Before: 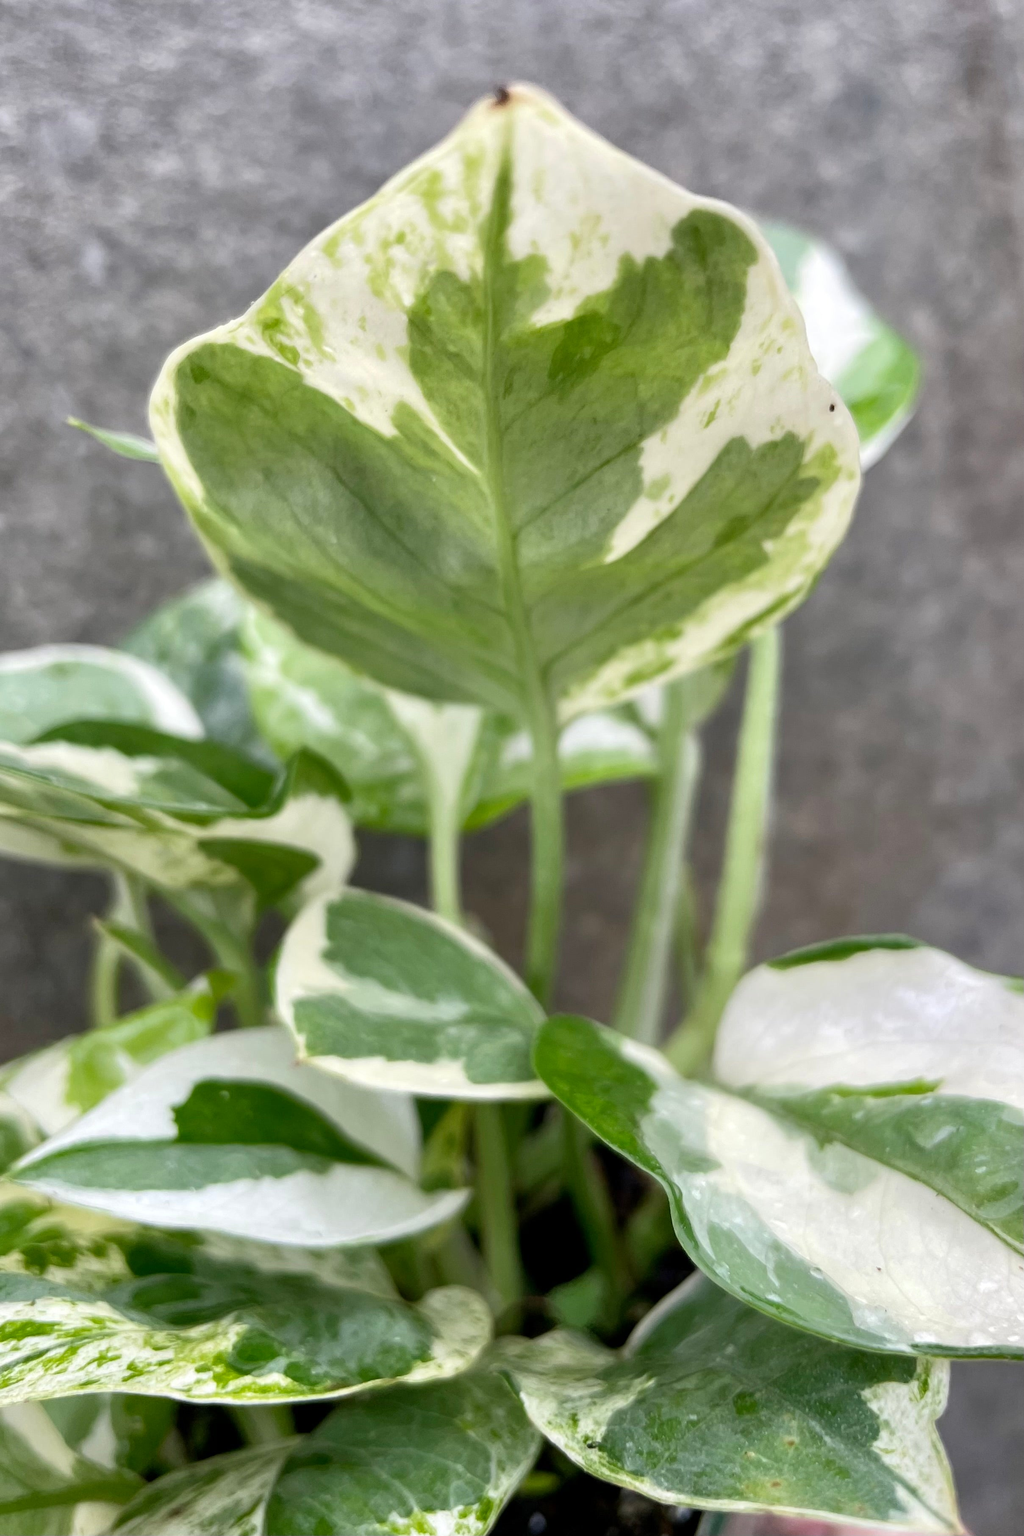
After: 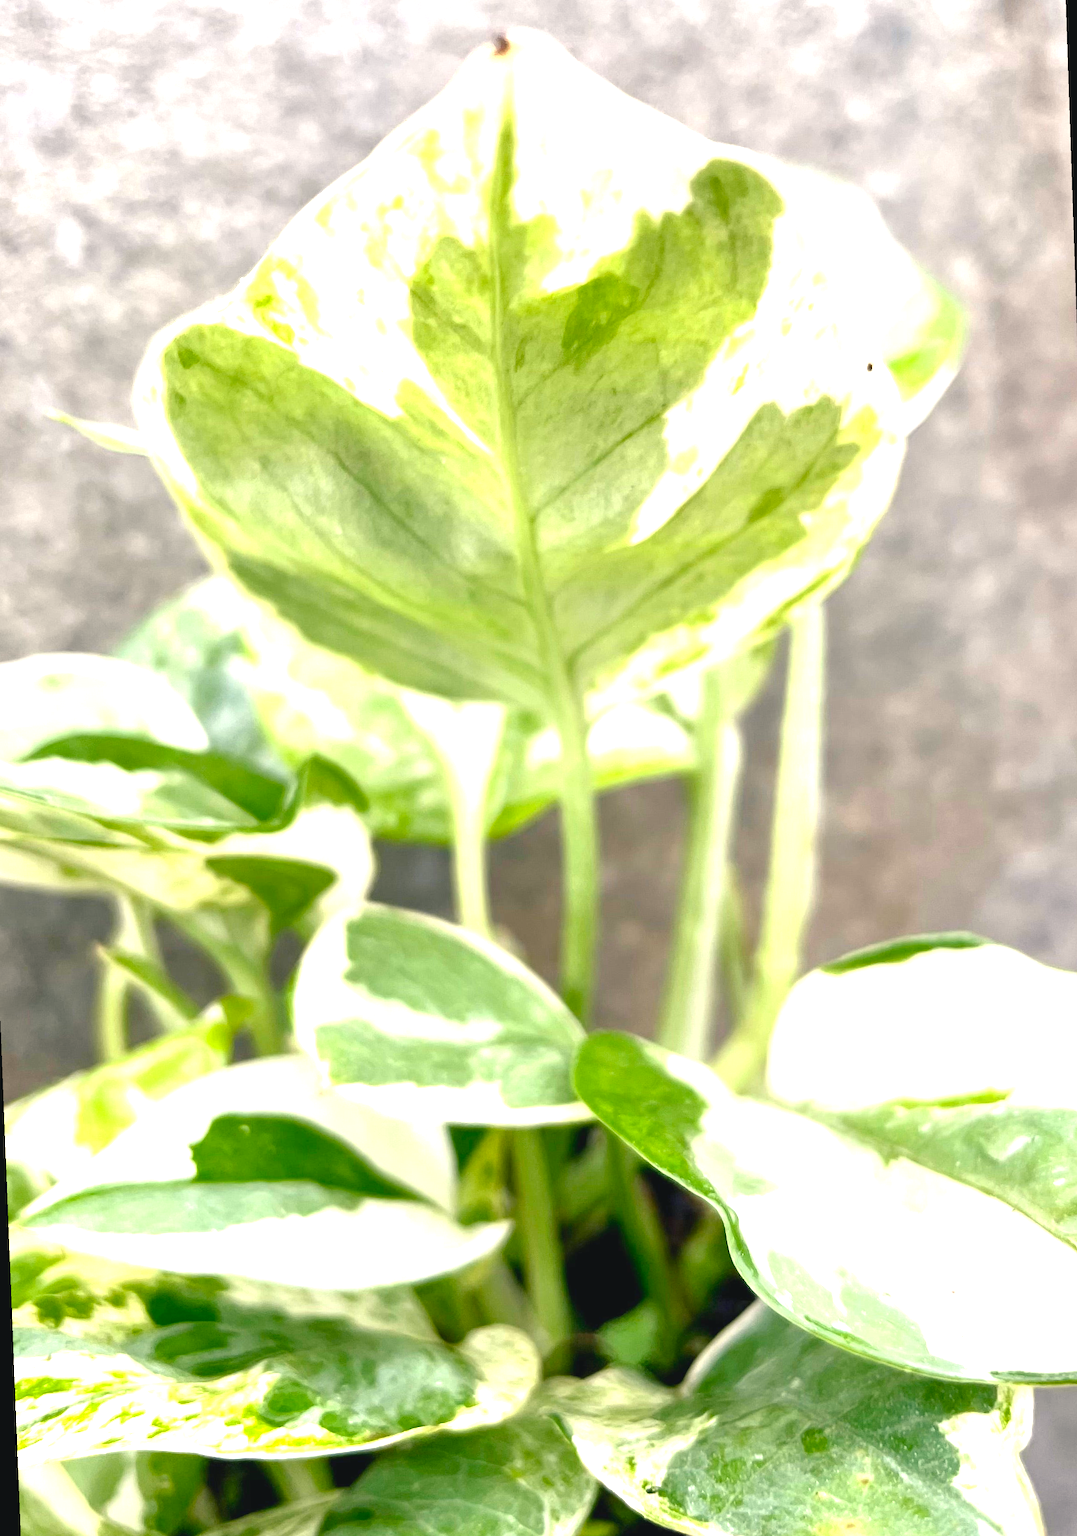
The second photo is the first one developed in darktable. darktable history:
exposure: black level correction 0, exposure 1.5 EV, compensate highlight preservation false
color balance rgb: shadows lift › chroma 2%, shadows lift › hue 219.6°, power › hue 313.2°, highlights gain › chroma 3%, highlights gain › hue 75.6°, global offset › luminance 0.5%, perceptual saturation grading › global saturation 15.33%, perceptual saturation grading › highlights -19.33%, perceptual saturation grading › shadows 20%, global vibrance 20%
rotate and perspective: rotation -2.12°, lens shift (vertical) 0.009, lens shift (horizontal) -0.008, automatic cropping original format, crop left 0.036, crop right 0.964, crop top 0.05, crop bottom 0.959
